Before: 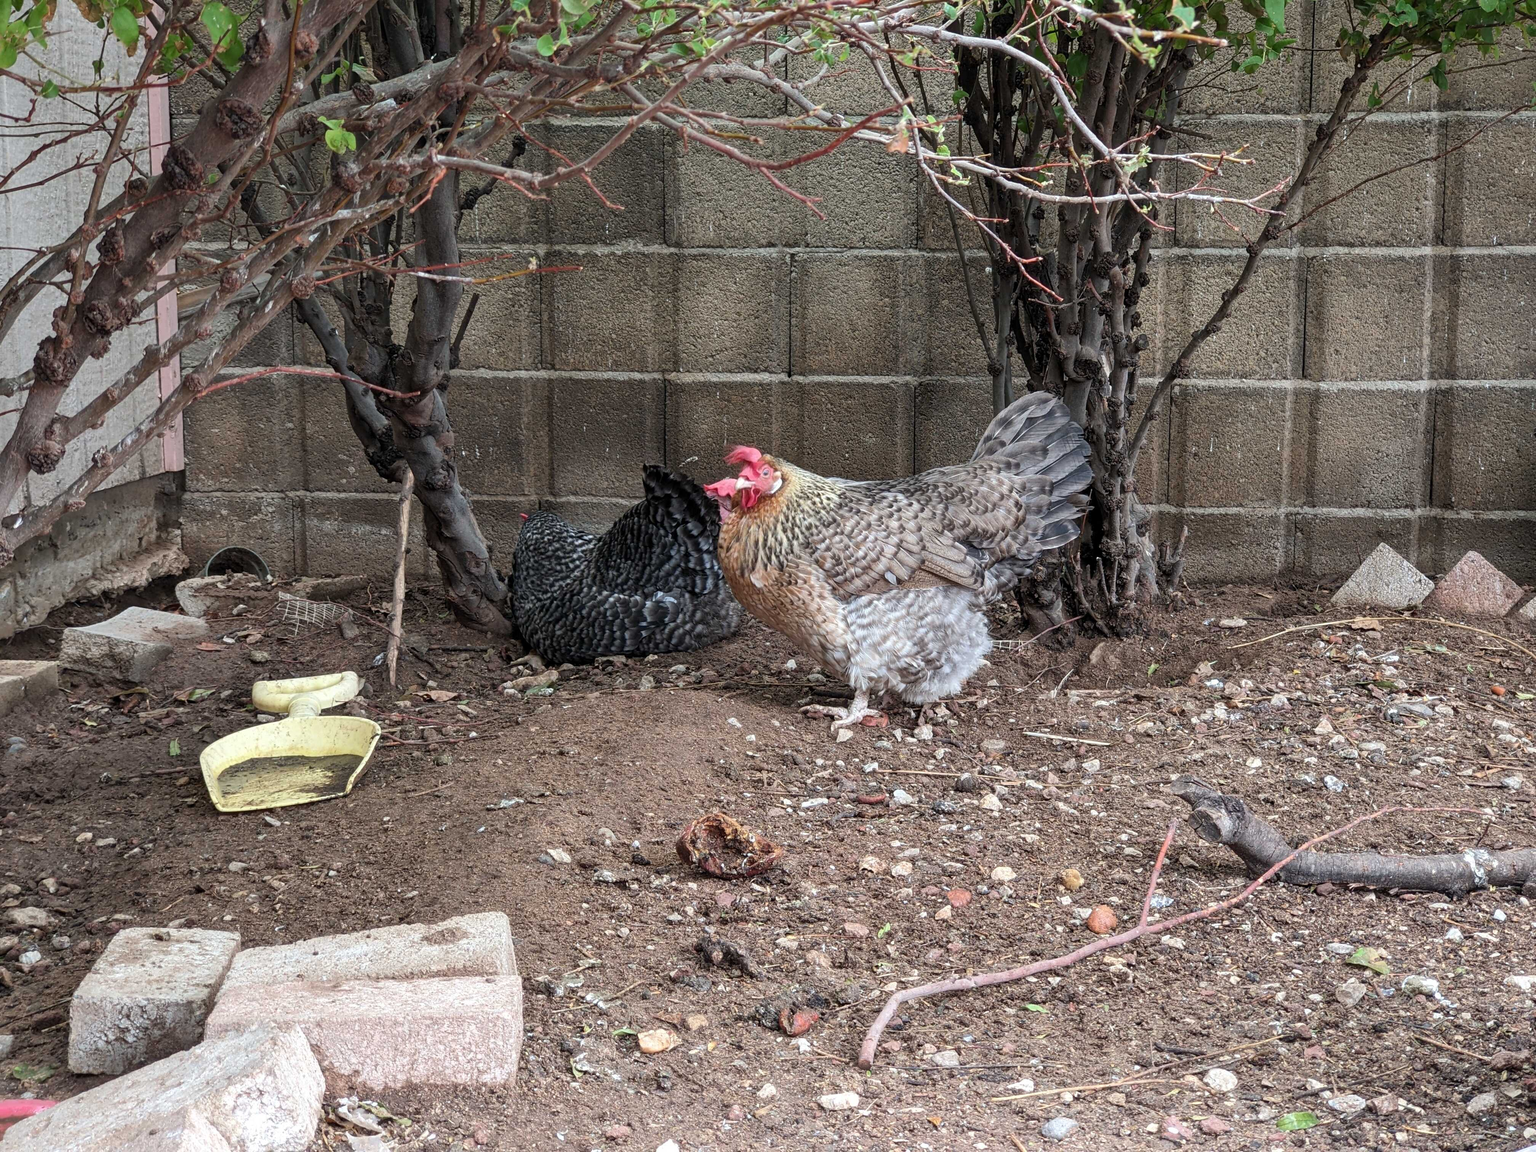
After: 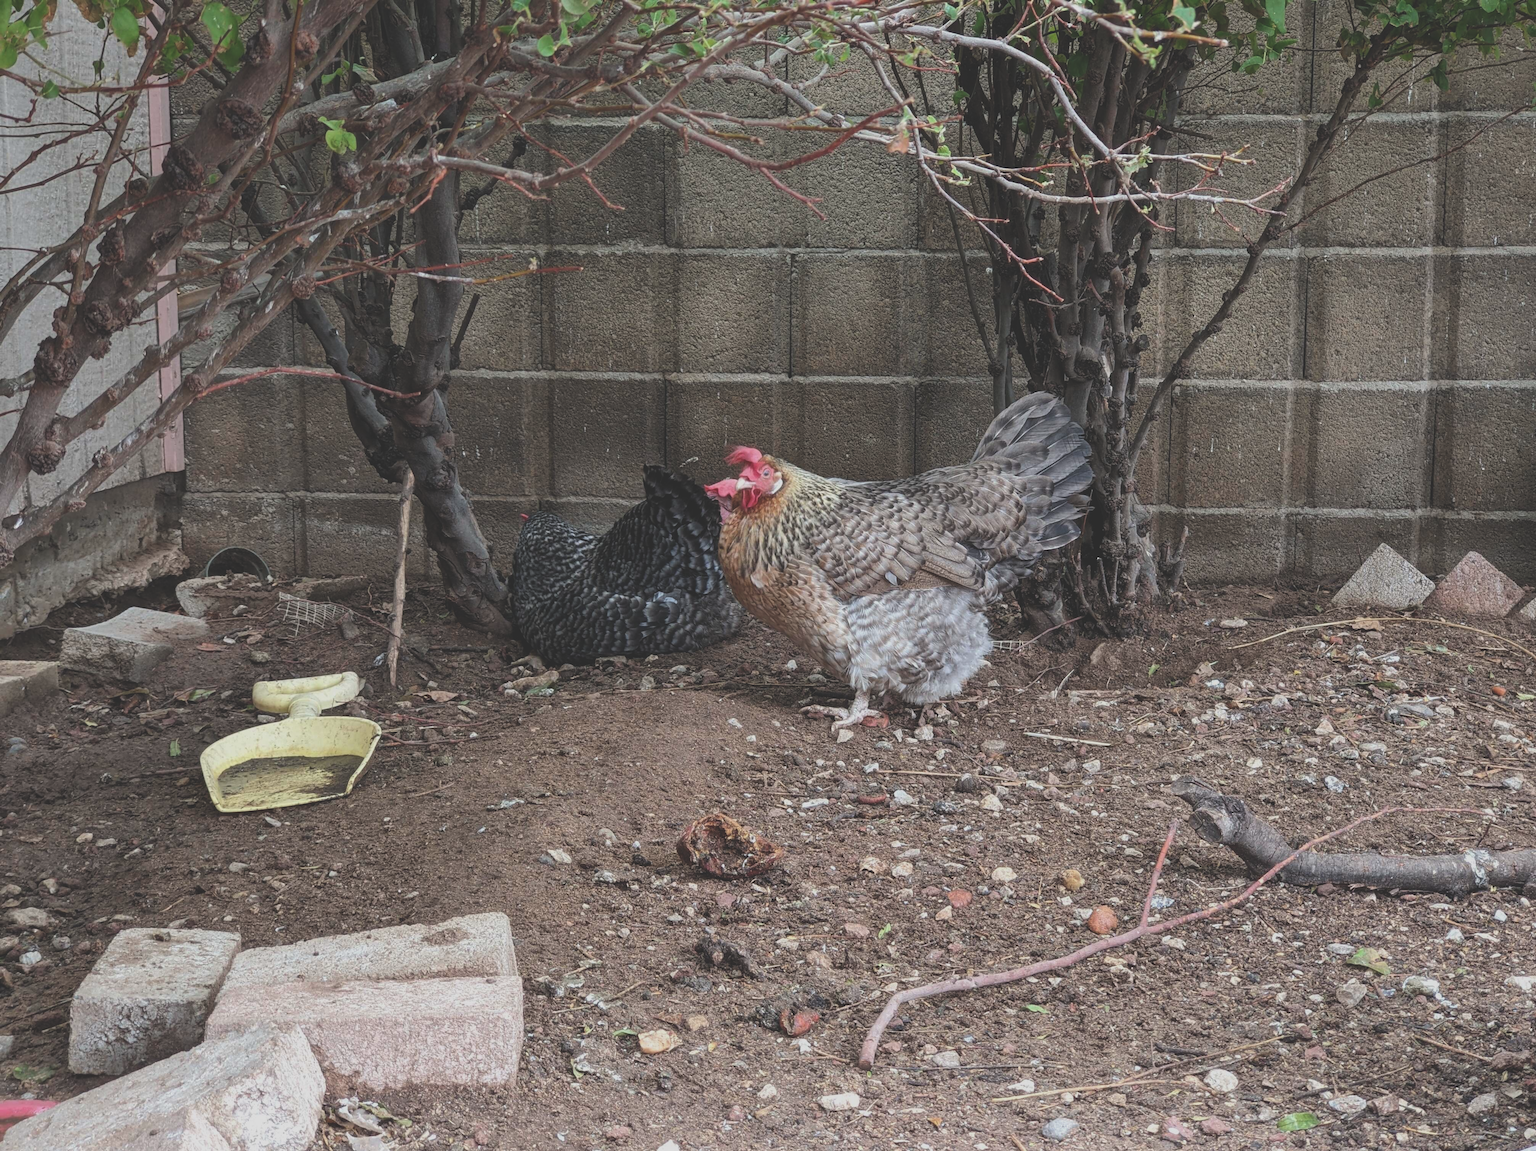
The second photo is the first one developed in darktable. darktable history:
exposure: black level correction -0.036, exposure -0.497 EV, compensate highlight preservation false
